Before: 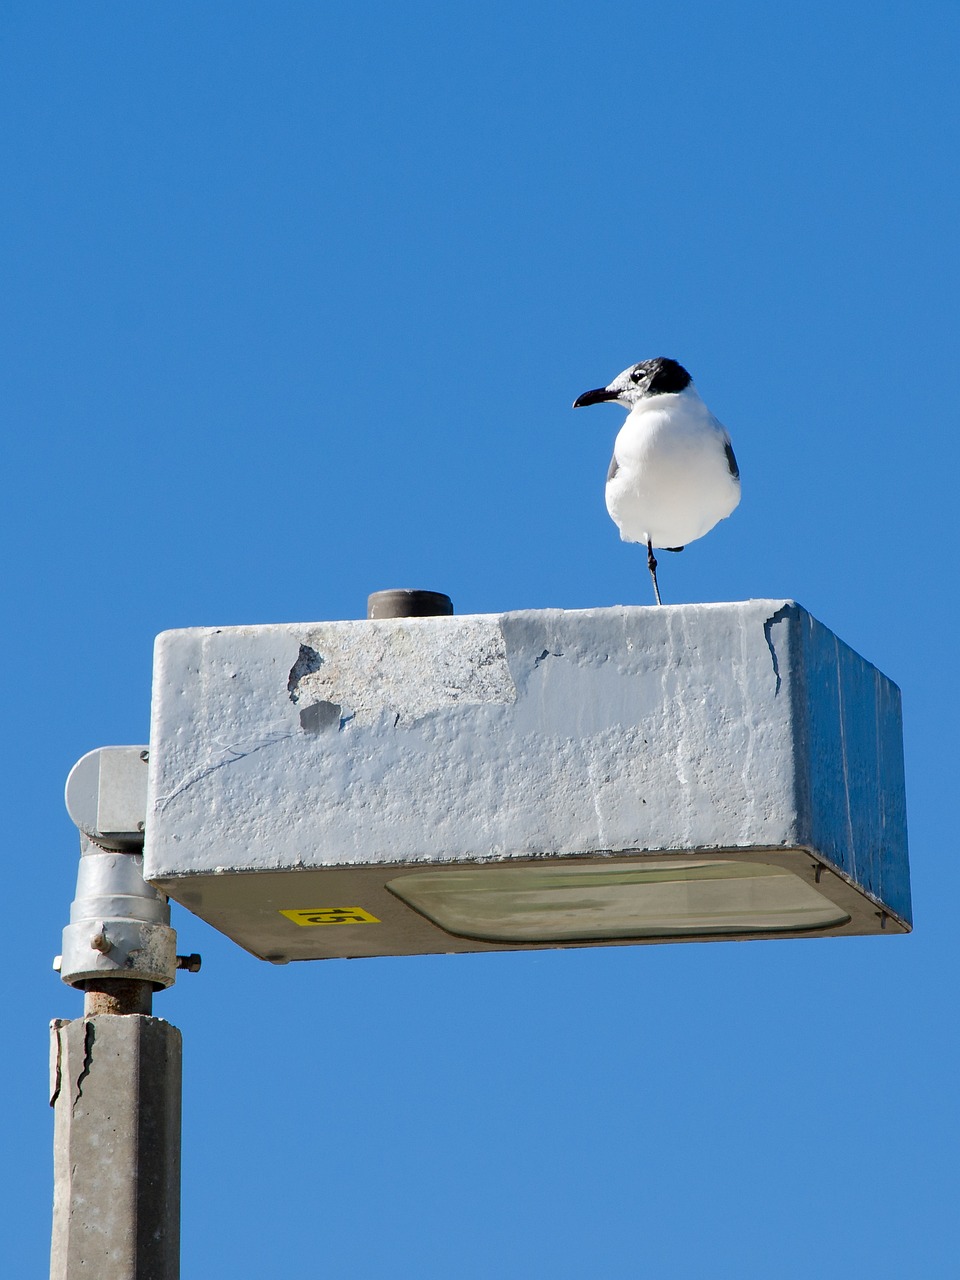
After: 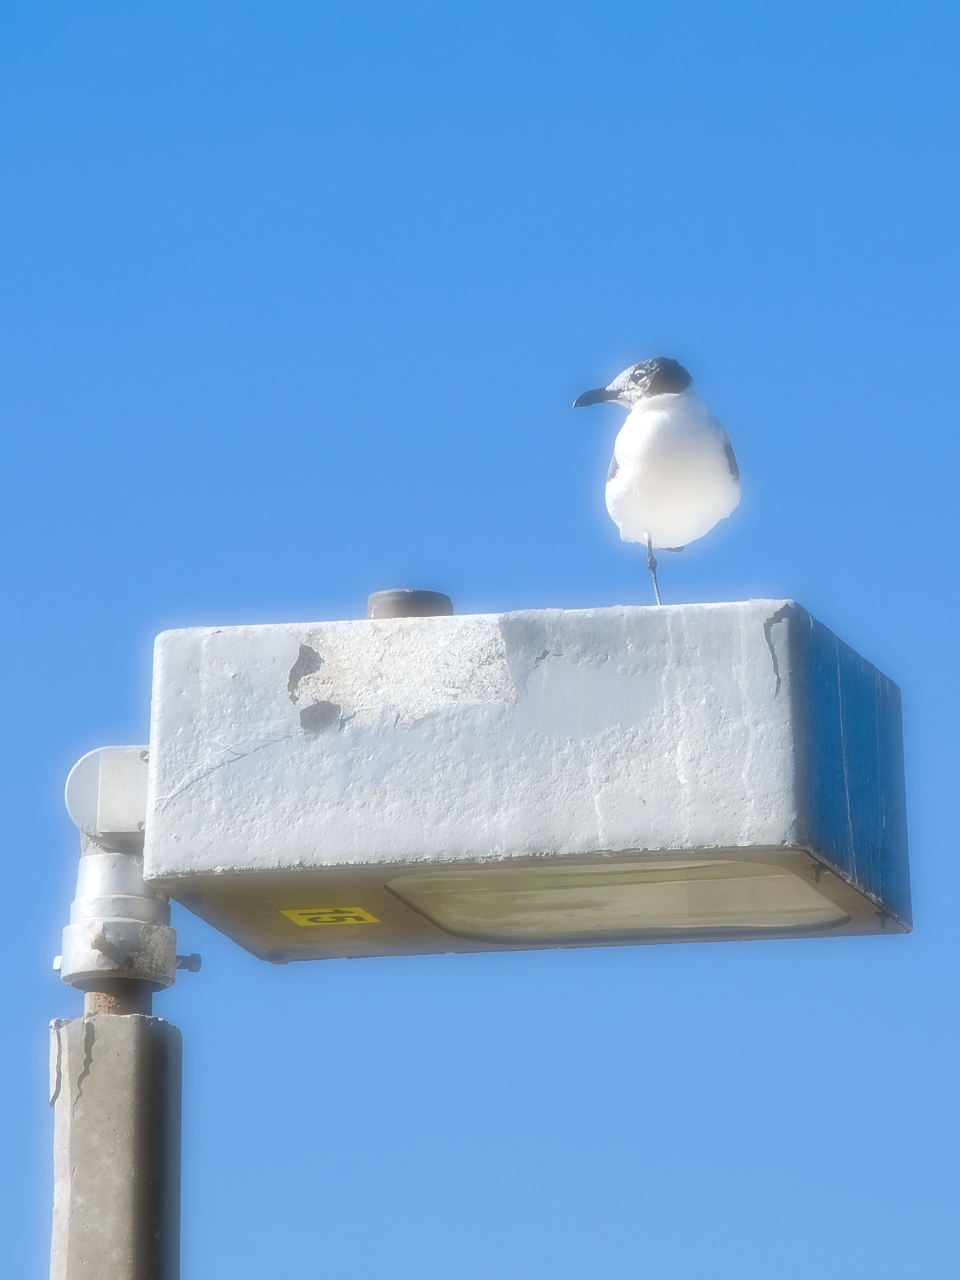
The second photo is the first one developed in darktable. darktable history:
soften: on, module defaults
tone equalizer: -8 EV -0.417 EV, -7 EV -0.389 EV, -6 EV -0.333 EV, -5 EV -0.222 EV, -3 EV 0.222 EV, -2 EV 0.333 EV, -1 EV 0.389 EV, +0 EV 0.417 EV, edges refinement/feathering 500, mask exposure compensation -1.57 EV, preserve details no
